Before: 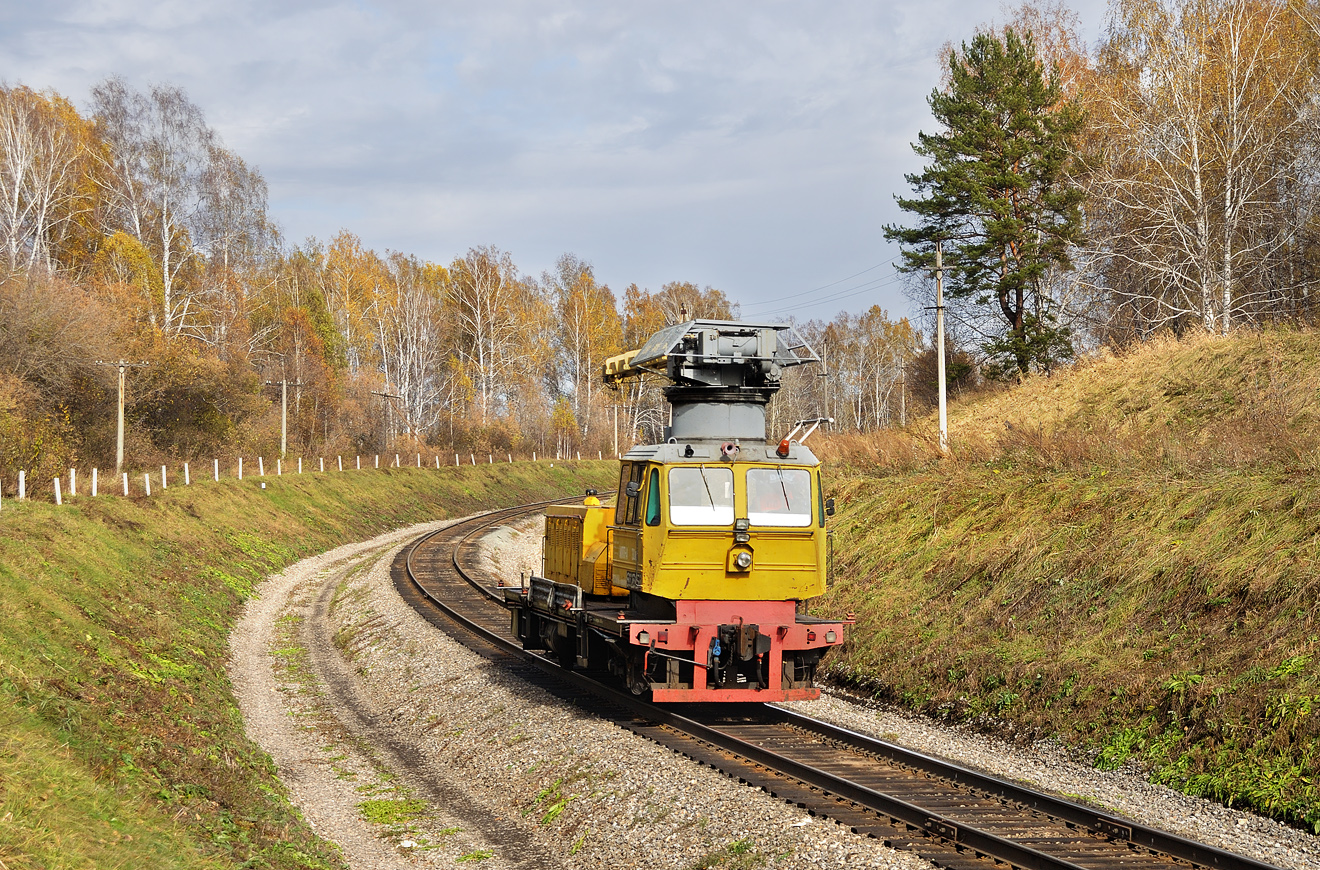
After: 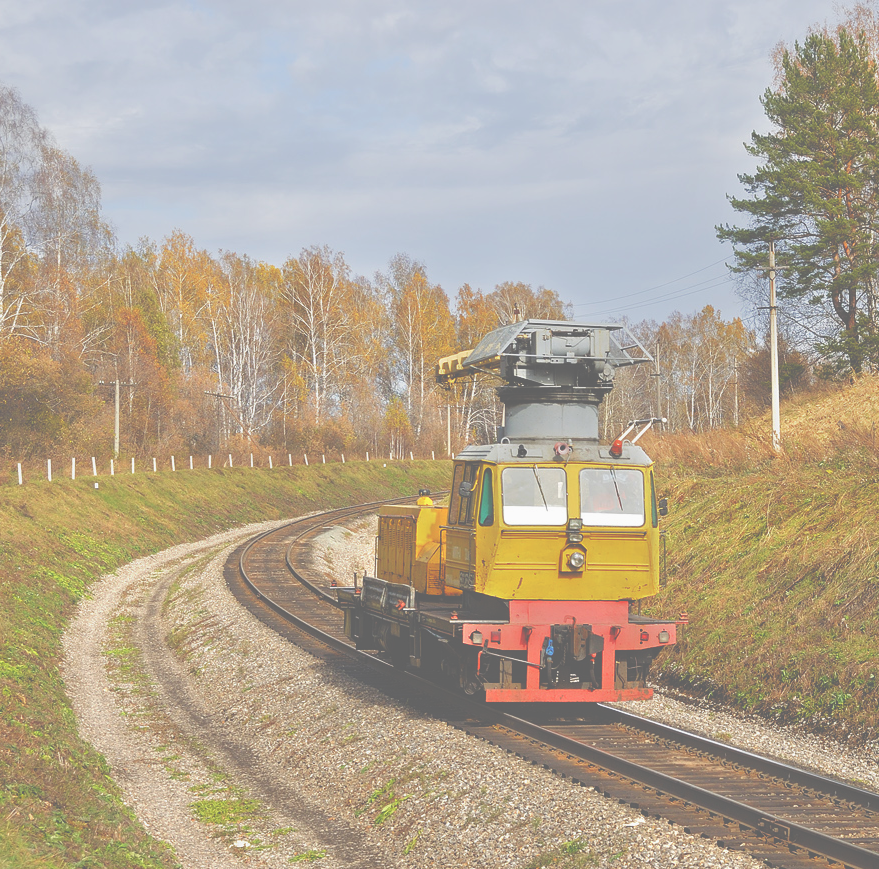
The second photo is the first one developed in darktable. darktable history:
crop and rotate: left 12.673%, right 20.66%
exposure: black level correction -0.062, exposure -0.05 EV, compensate highlight preservation false
tone curve: curves: ch0 [(0, 0) (0.004, 0.008) (0.077, 0.156) (0.169, 0.29) (0.774, 0.774) (1, 1)], color space Lab, linked channels, preserve colors none
tone equalizer: -7 EV 0.13 EV, smoothing diameter 25%, edges refinement/feathering 10, preserve details guided filter
